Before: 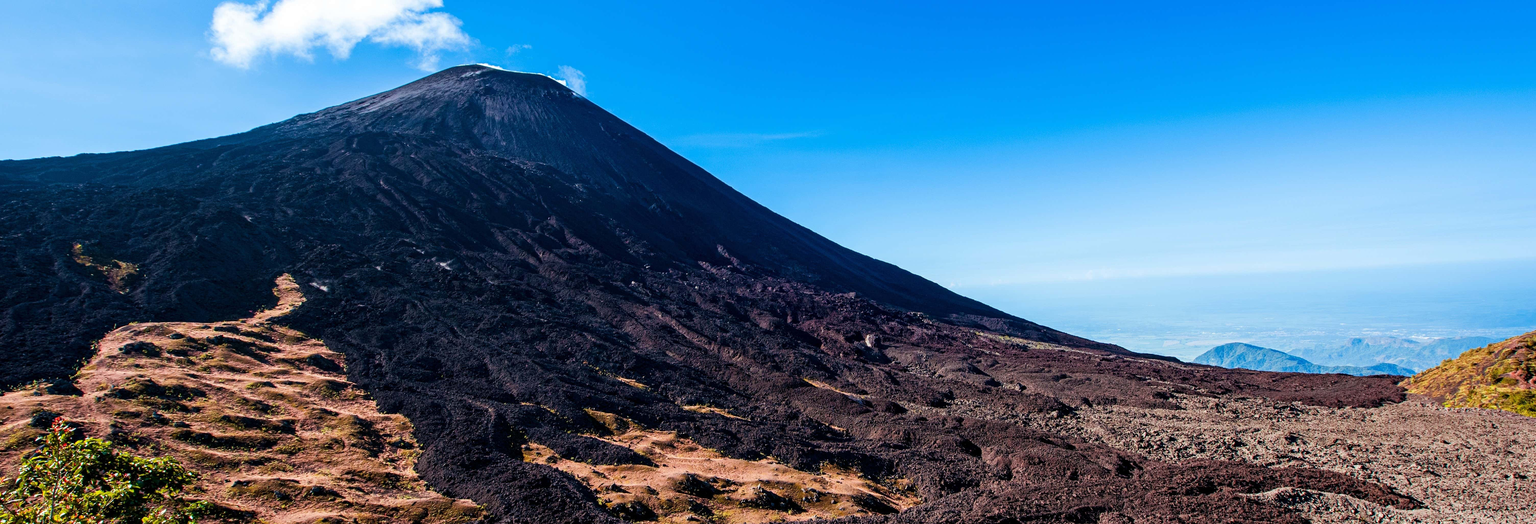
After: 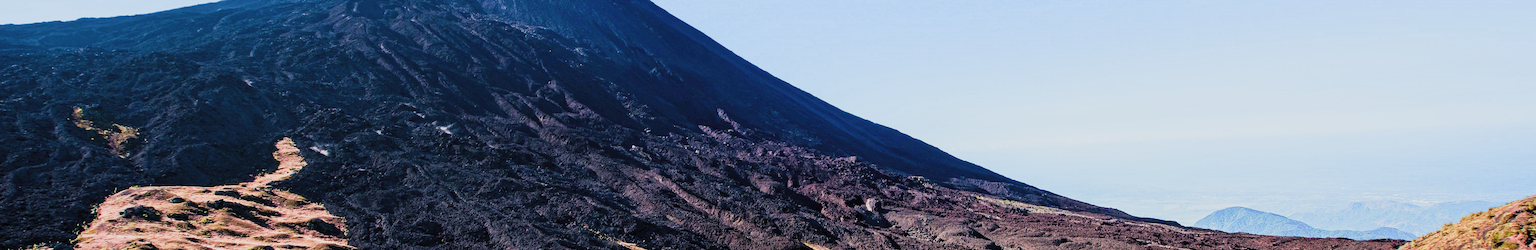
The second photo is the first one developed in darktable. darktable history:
crop and rotate: top 26.009%, bottom 26.092%
filmic rgb: black relative exposure -7.65 EV, white relative exposure 4.56 EV, threshold 5.95 EV, hardness 3.61, color science v5 (2021), contrast in shadows safe, contrast in highlights safe, enable highlight reconstruction true
exposure: black level correction 0, exposure 0.952 EV, compensate exposure bias true, compensate highlight preservation false
